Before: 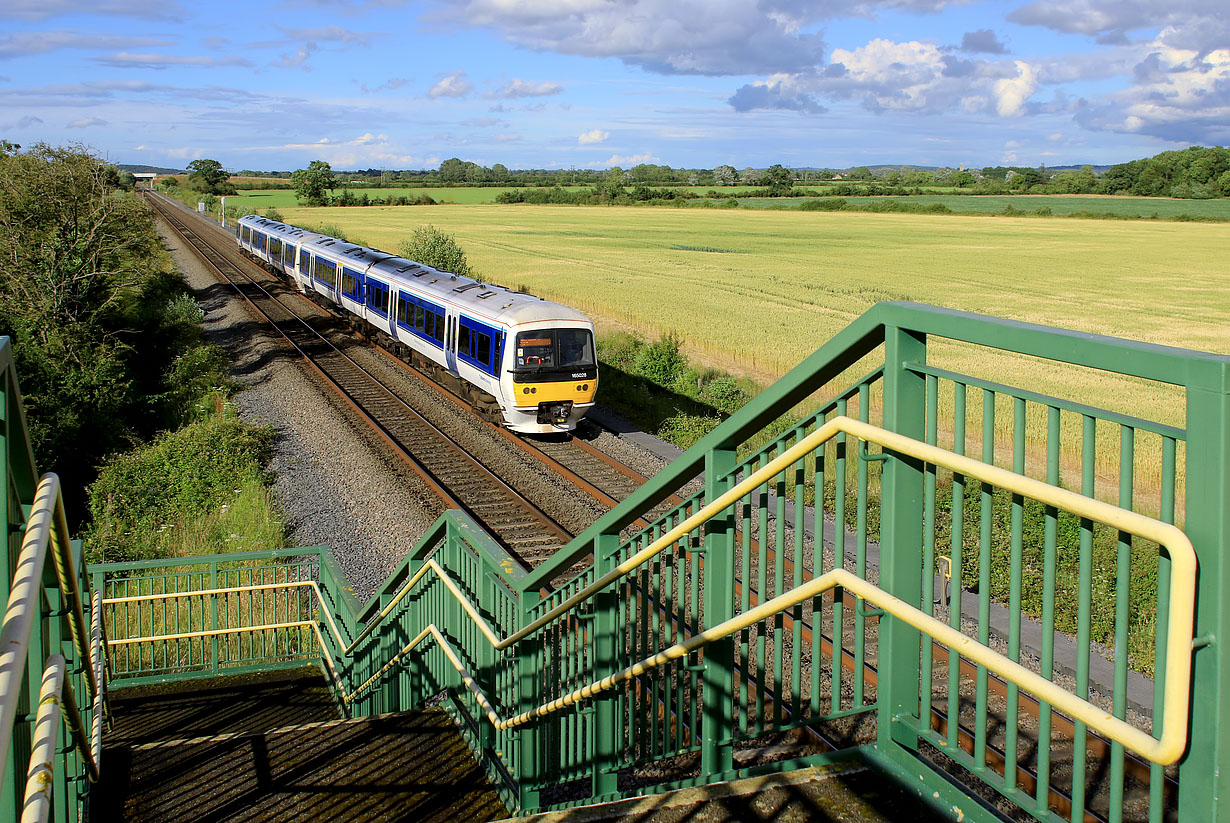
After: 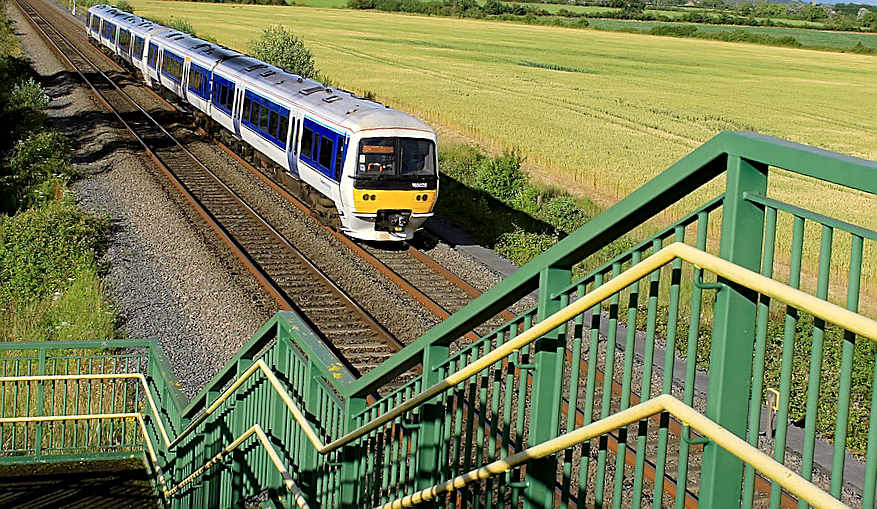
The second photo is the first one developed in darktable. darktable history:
haze removal: compatibility mode true, adaptive false
sharpen: on, module defaults
crop and rotate: angle -3.6°, left 9.85%, top 20.406%, right 12.223%, bottom 12.057%
